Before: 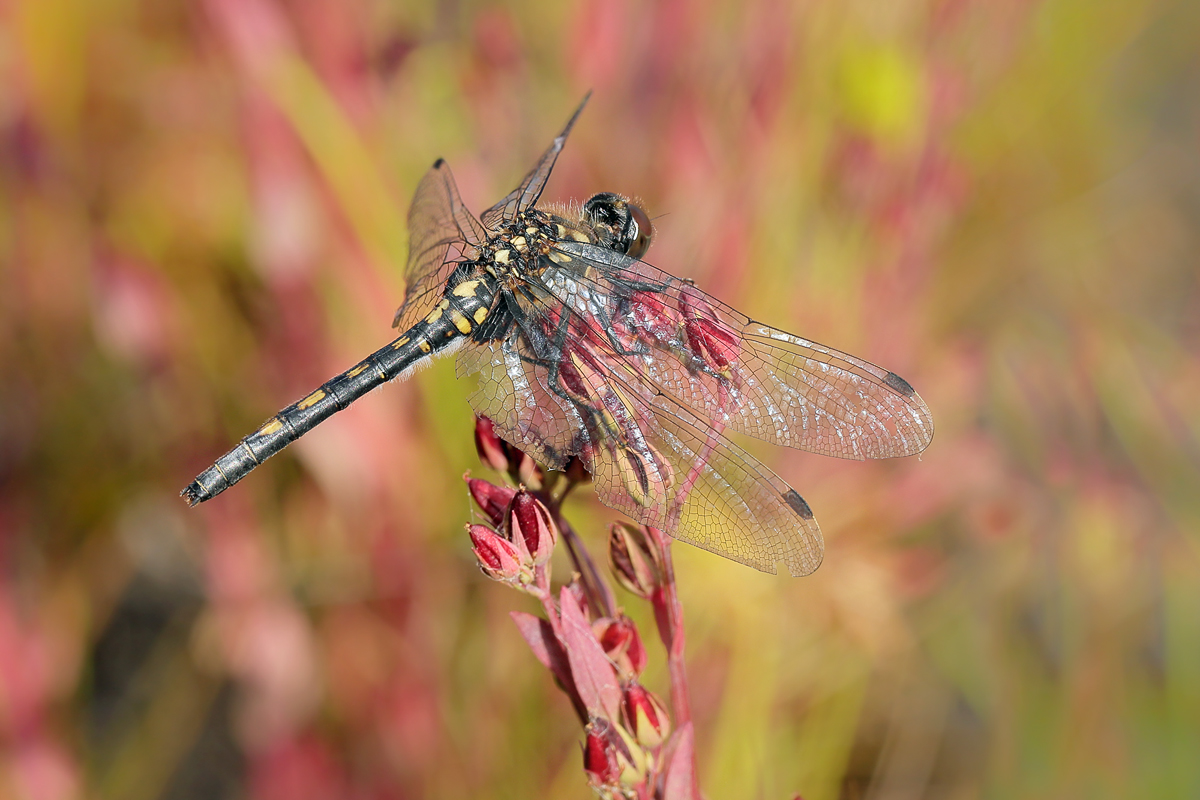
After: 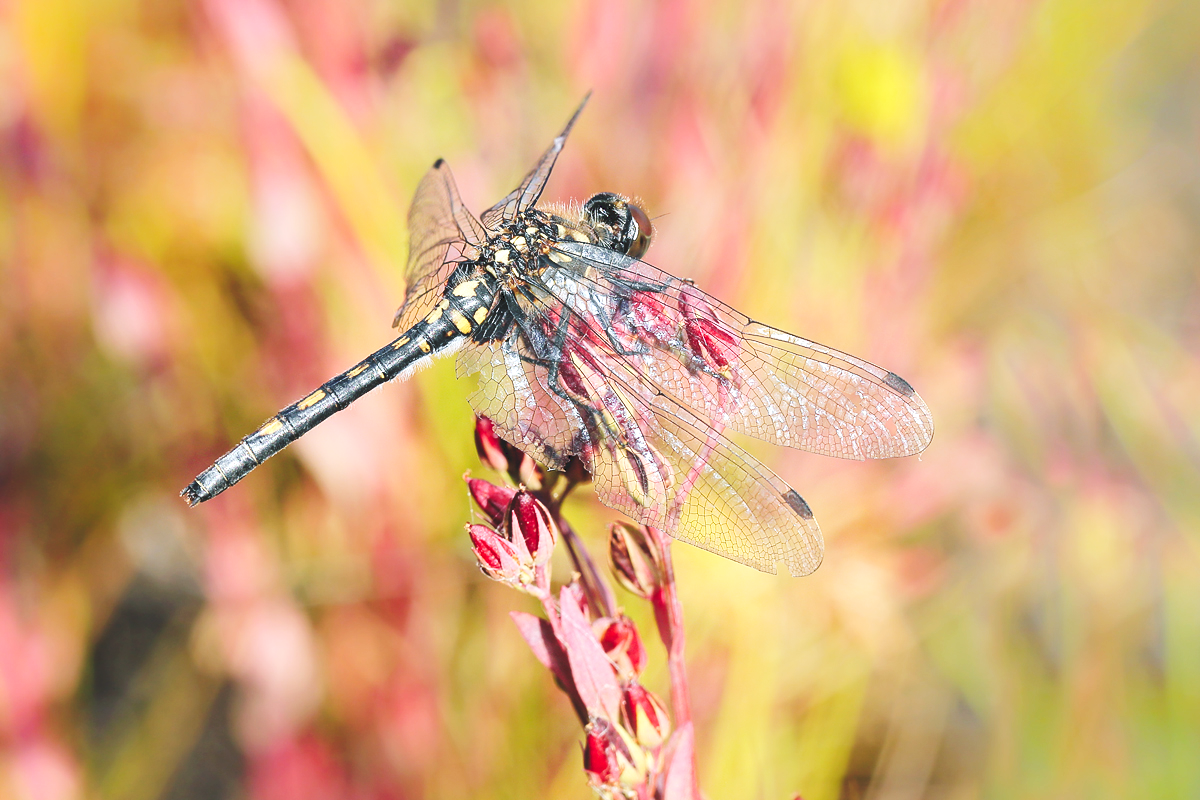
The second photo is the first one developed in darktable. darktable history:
white balance: red 0.967, blue 1.049
exposure: exposure 0.6 EV, compensate highlight preservation false
tone curve: curves: ch0 [(0, 0) (0.003, 0.117) (0.011, 0.125) (0.025, 0.133) (0.044, 0.144) (0.069, 0.152) (0.1, 0.167) (0.136, 0.186) (0.177, 0.21) (0.224, 0.244) (0.277, 0.295) (0.335, 0.357) (0.399, 0.445) (0.468, 0.531) (0.543, 0.629) (0.623, 0.716) (0.709, 0.803) (0.801, 0.876) (0.898, 0.939) (1, 1)], preserve colors none
